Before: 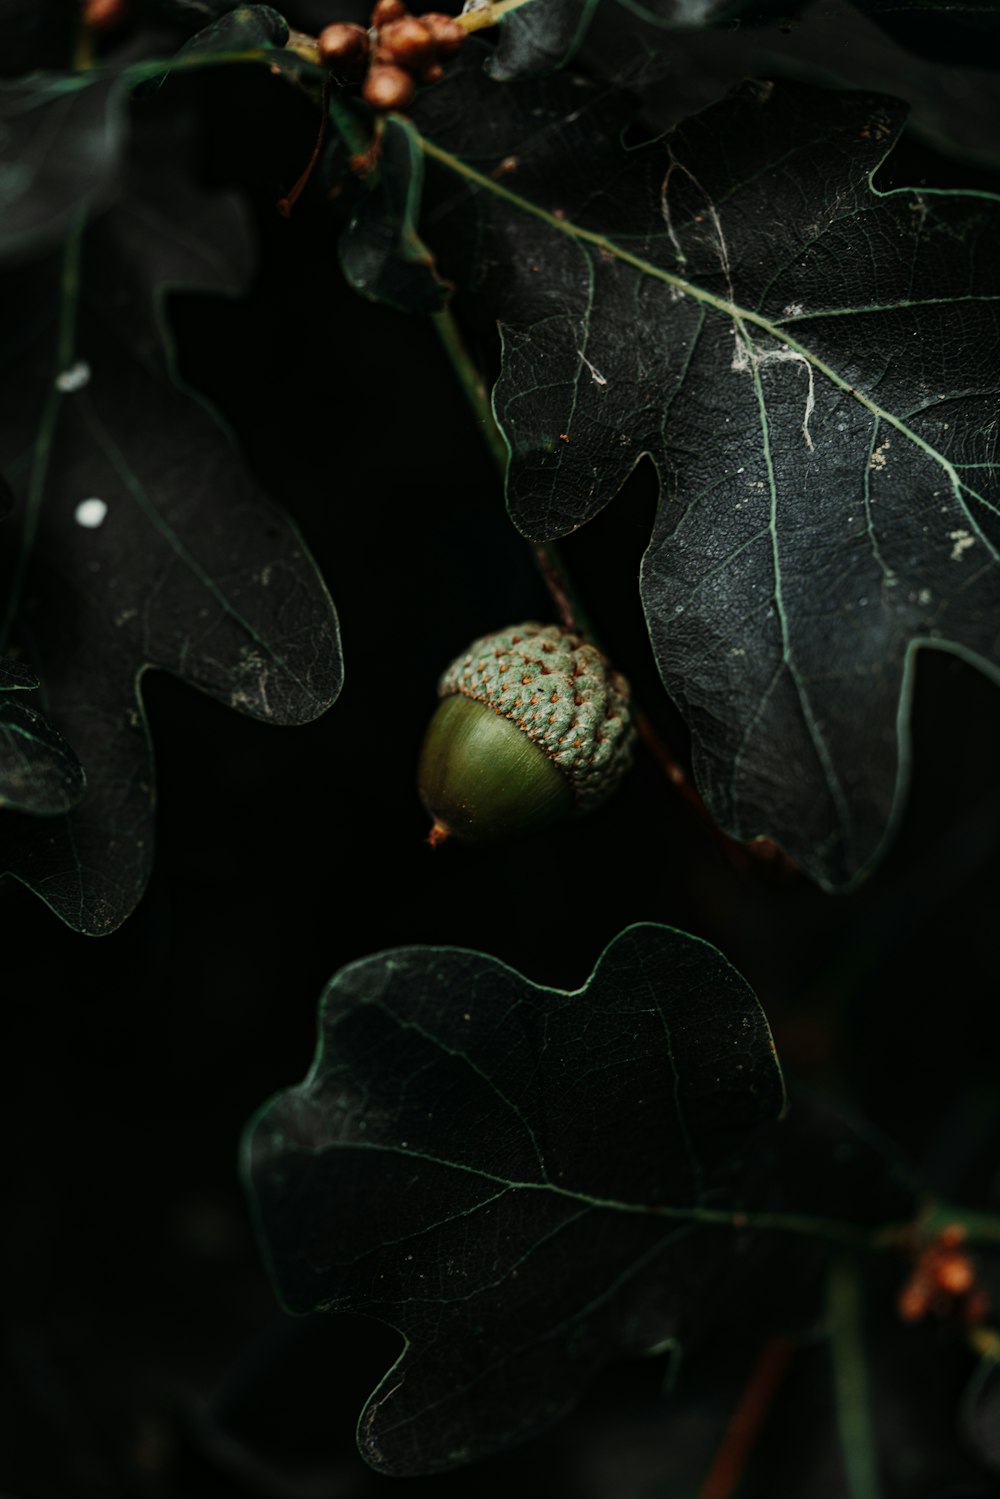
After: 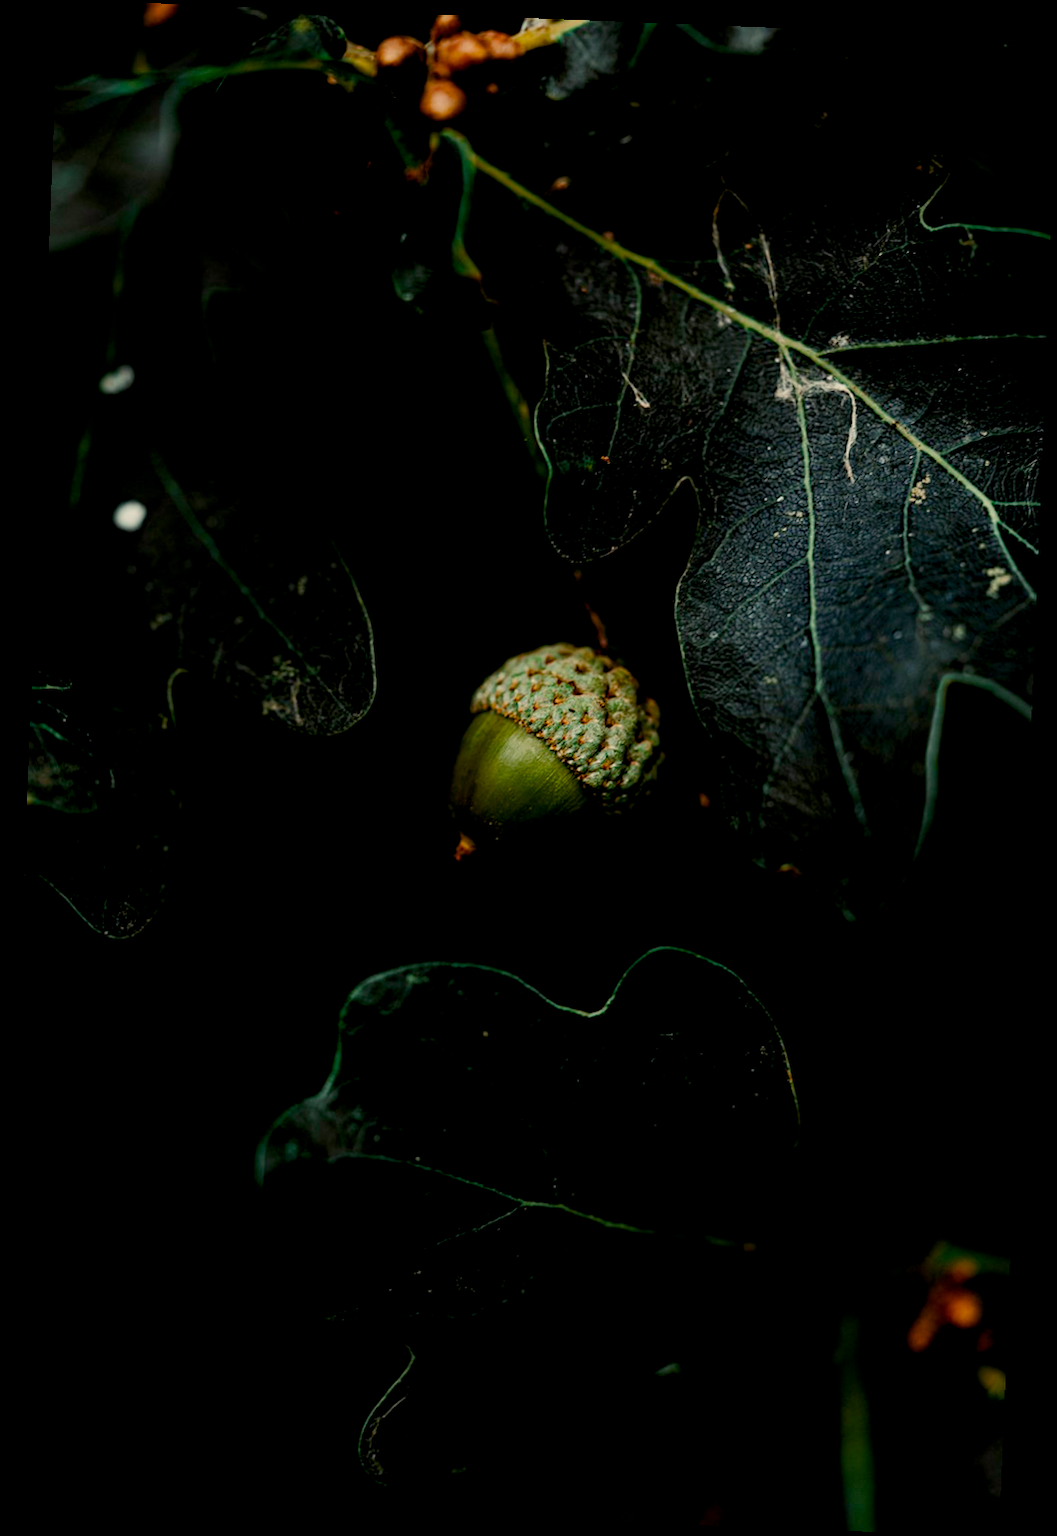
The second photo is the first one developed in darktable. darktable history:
rotate and perspective: rotation 2.27°, automatic cropping off
color balance rgb: shadows lift › chroma 3%, shadows lift › hue 280.8°, power › hue 330°, highlights gain › chroma 3%, highlights gain › hue 75.6°, global offset › luminance -1%, perceptual saturation grading › global saturation 20%, perceptual saturation grading › highlights -25%, perceptual saturation grading › shadows 50%, global vibrance 20%
